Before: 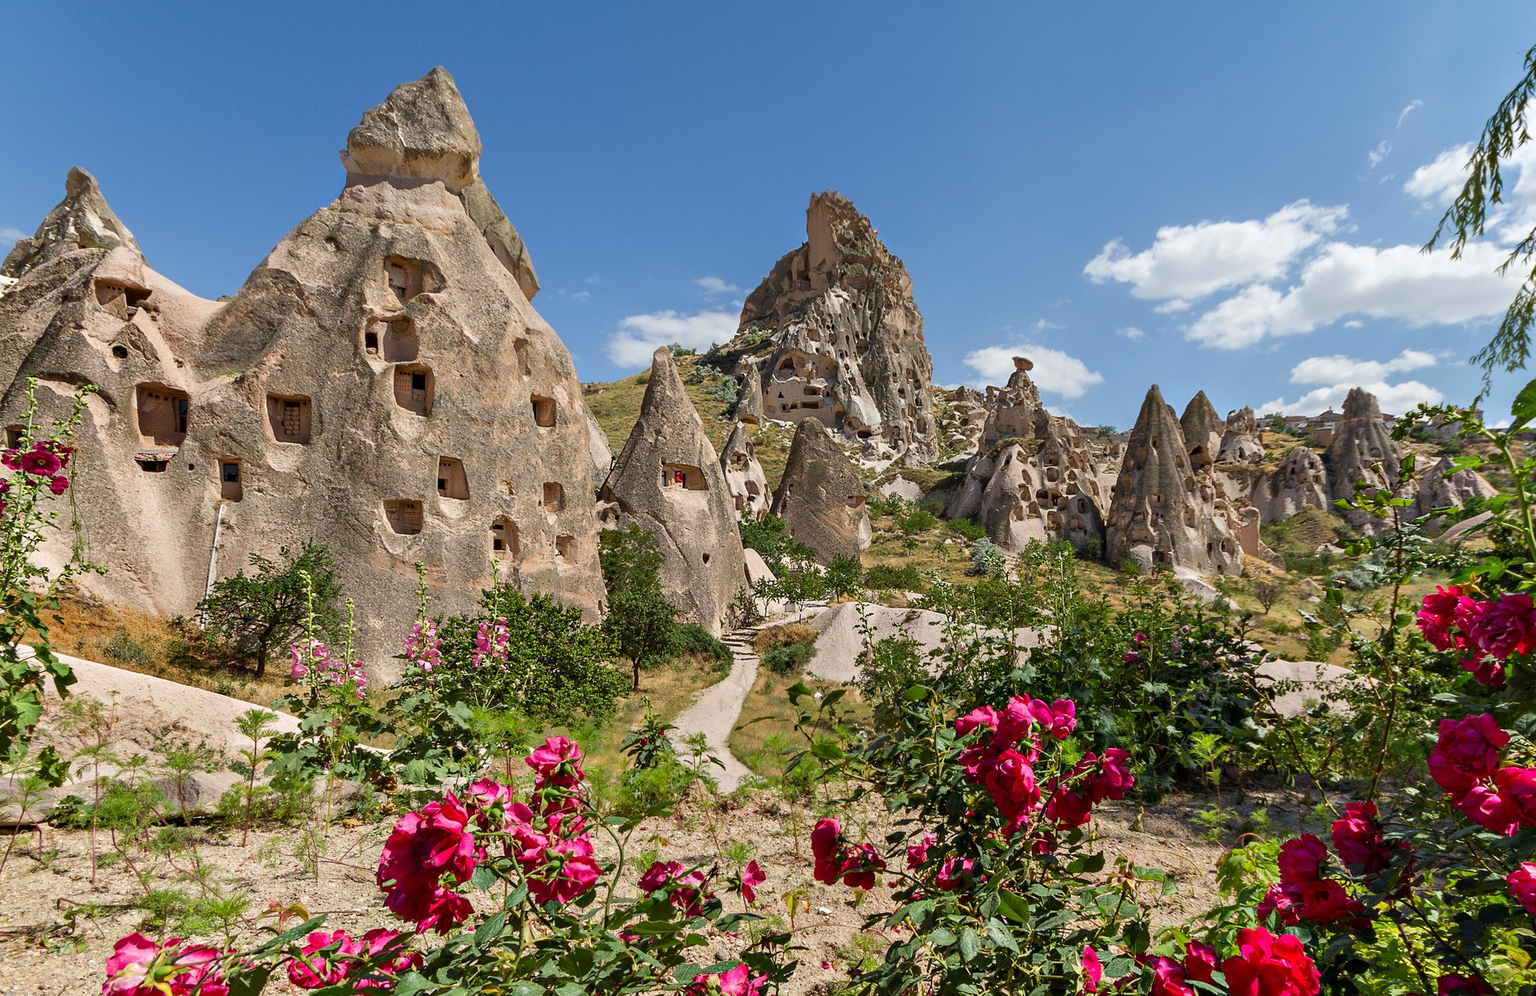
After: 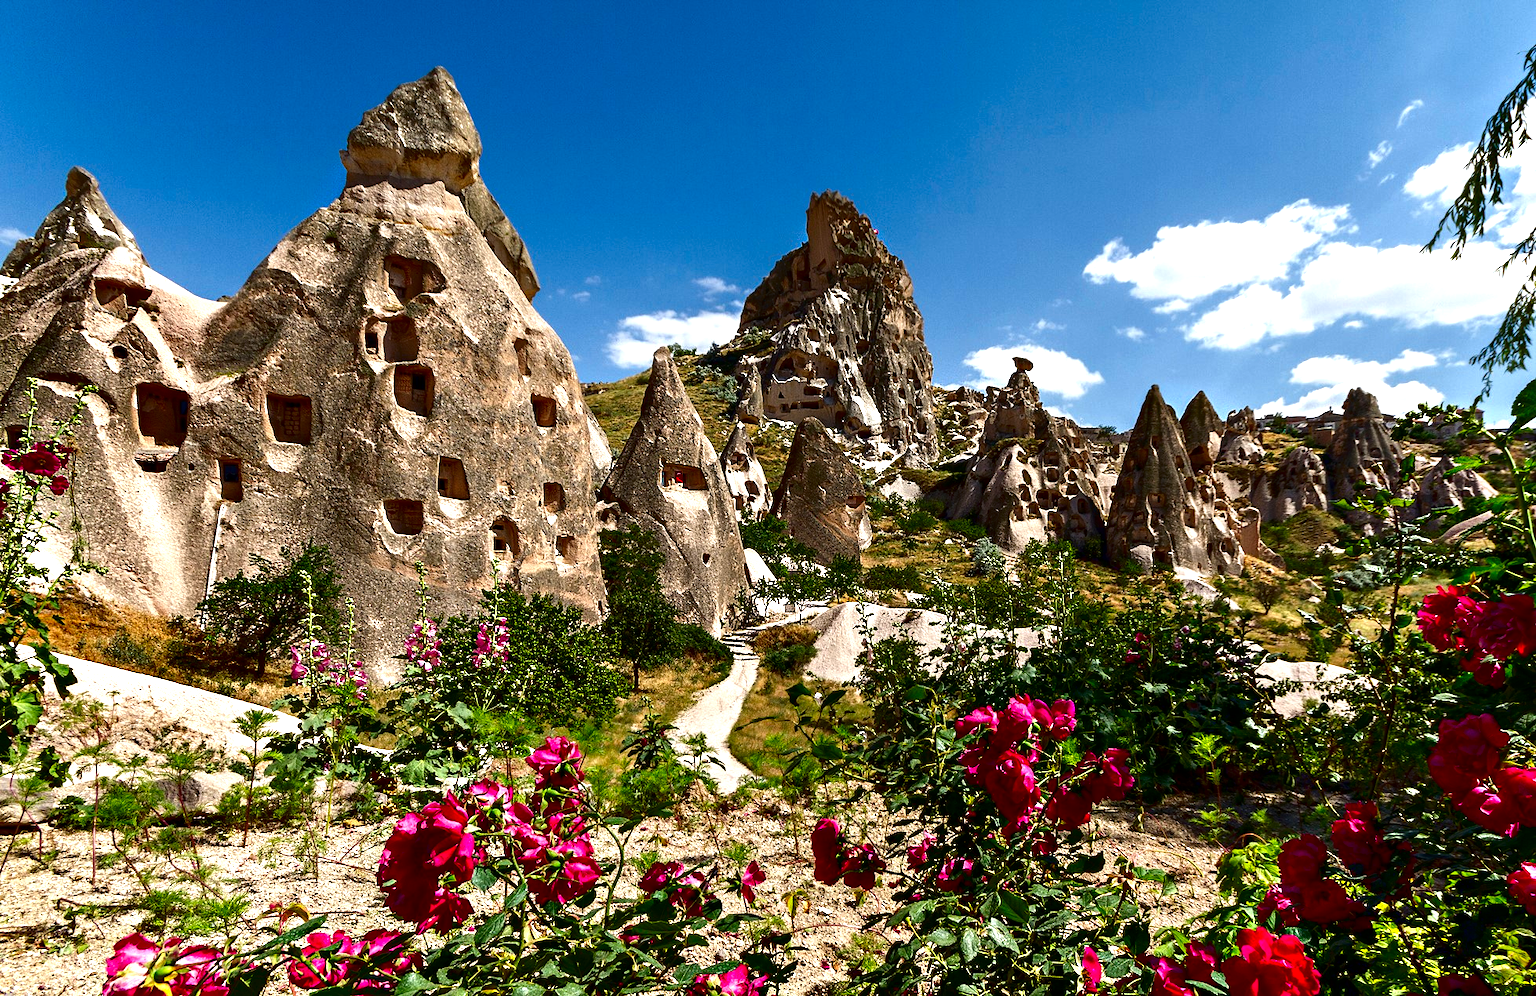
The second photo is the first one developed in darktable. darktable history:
exposure: black level correction 0.001, exposure 0.5 EV, compensate exposure bias true, compensate highlight preservation false
contrast brightness saturation: contrast 0.09, brightness -0.59, saturation 0.17
